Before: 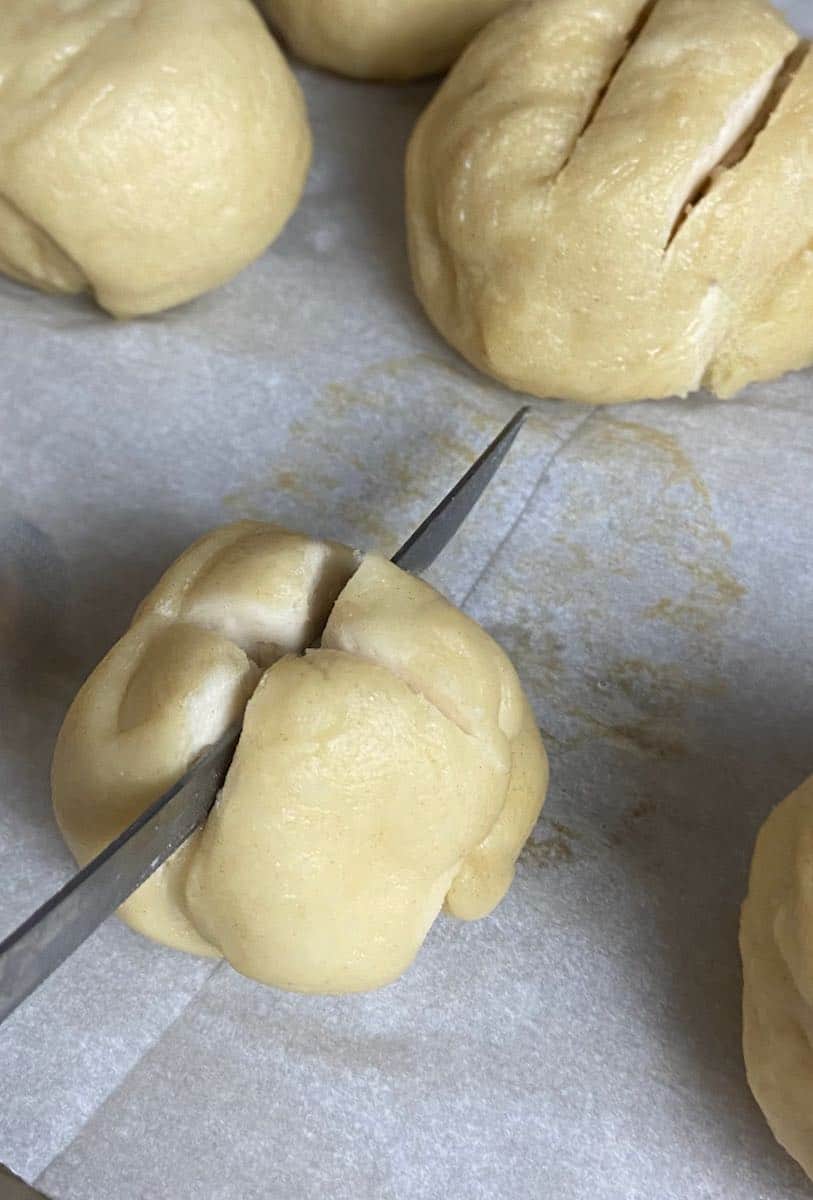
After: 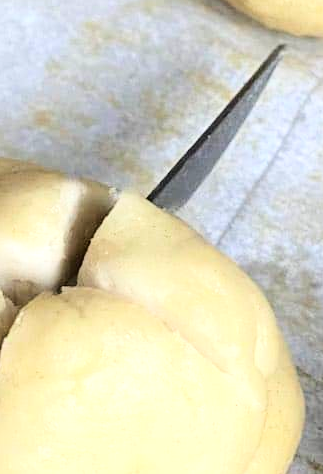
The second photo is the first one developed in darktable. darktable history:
crop: left 30.087%, top 30.227%, right 30.105%, bottom 30.219%
exposure: black level correction 0.001, exposure 0.498 EV, compensate exposure bias true, compensate highlight preservation false
base curve: curves: ch0 [(0, 0) (0.032, 0.025) (0.121, 0.166) (0.206, 0.329) (0.605, 0.79) (1, 1)]
